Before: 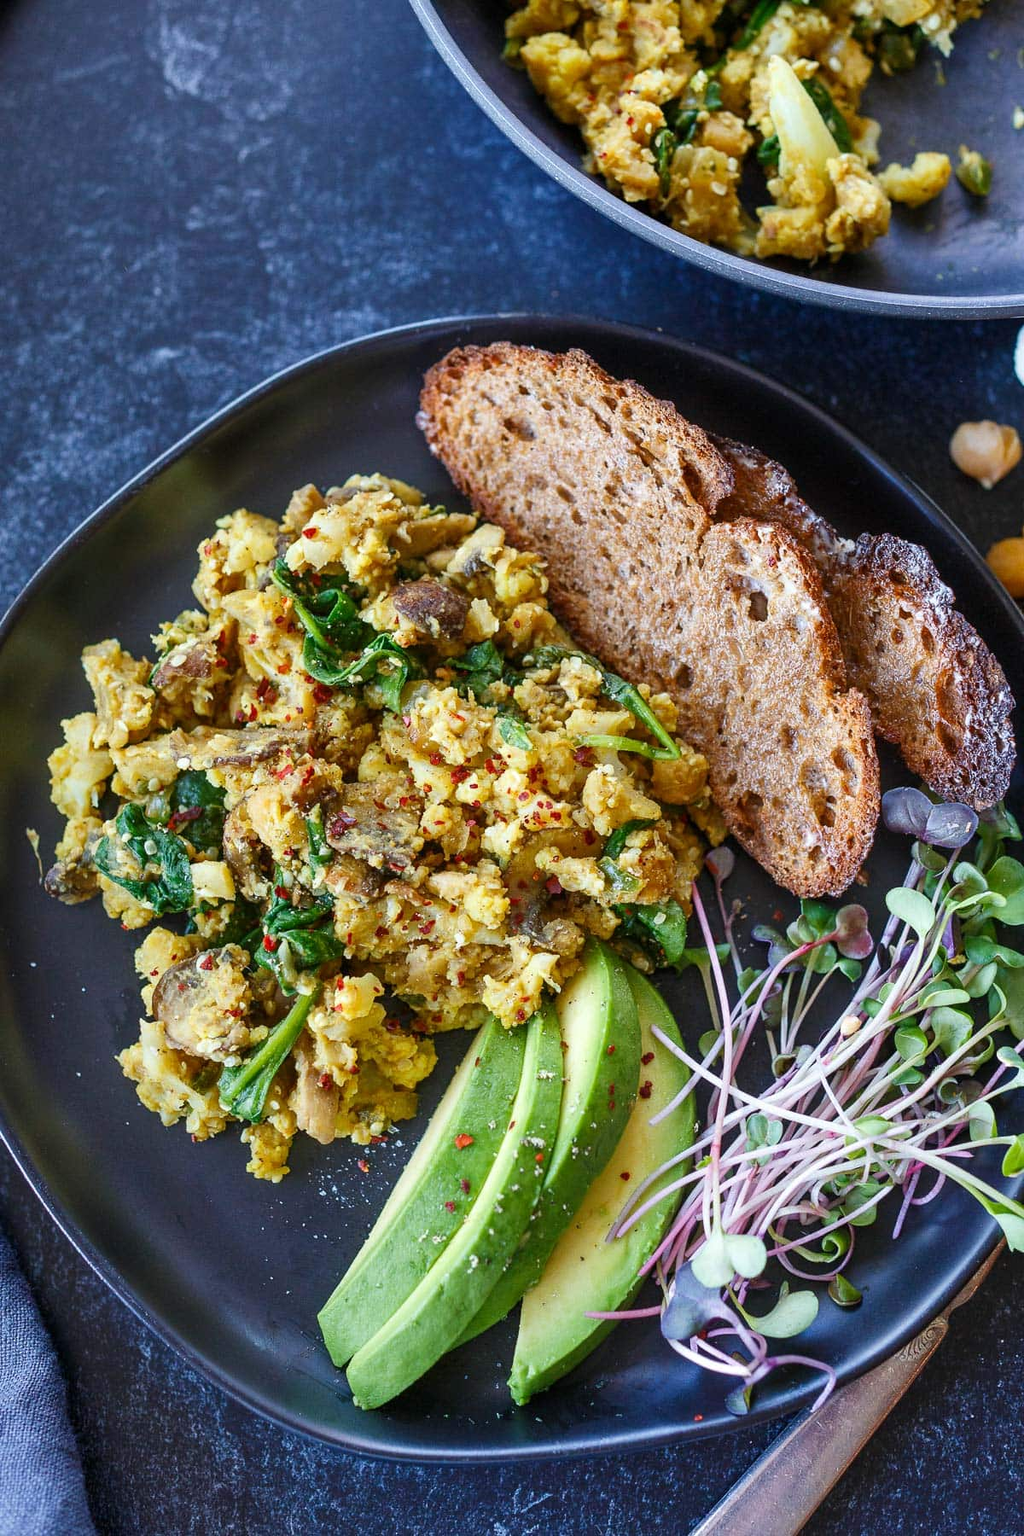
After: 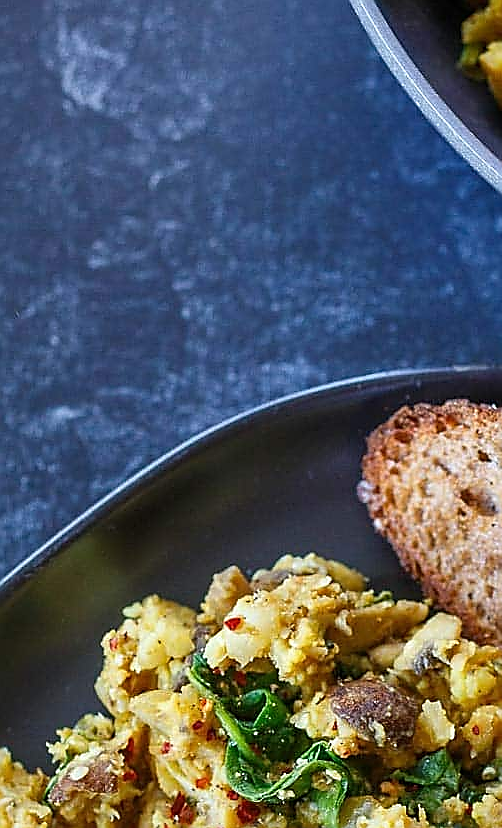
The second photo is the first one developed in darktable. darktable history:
crop and rotate: left 10.854%, top 0.094%, right 47.289%, bottom 53.859%
sharpen: radius 1.399, amount 1.252, threshold 0.79
